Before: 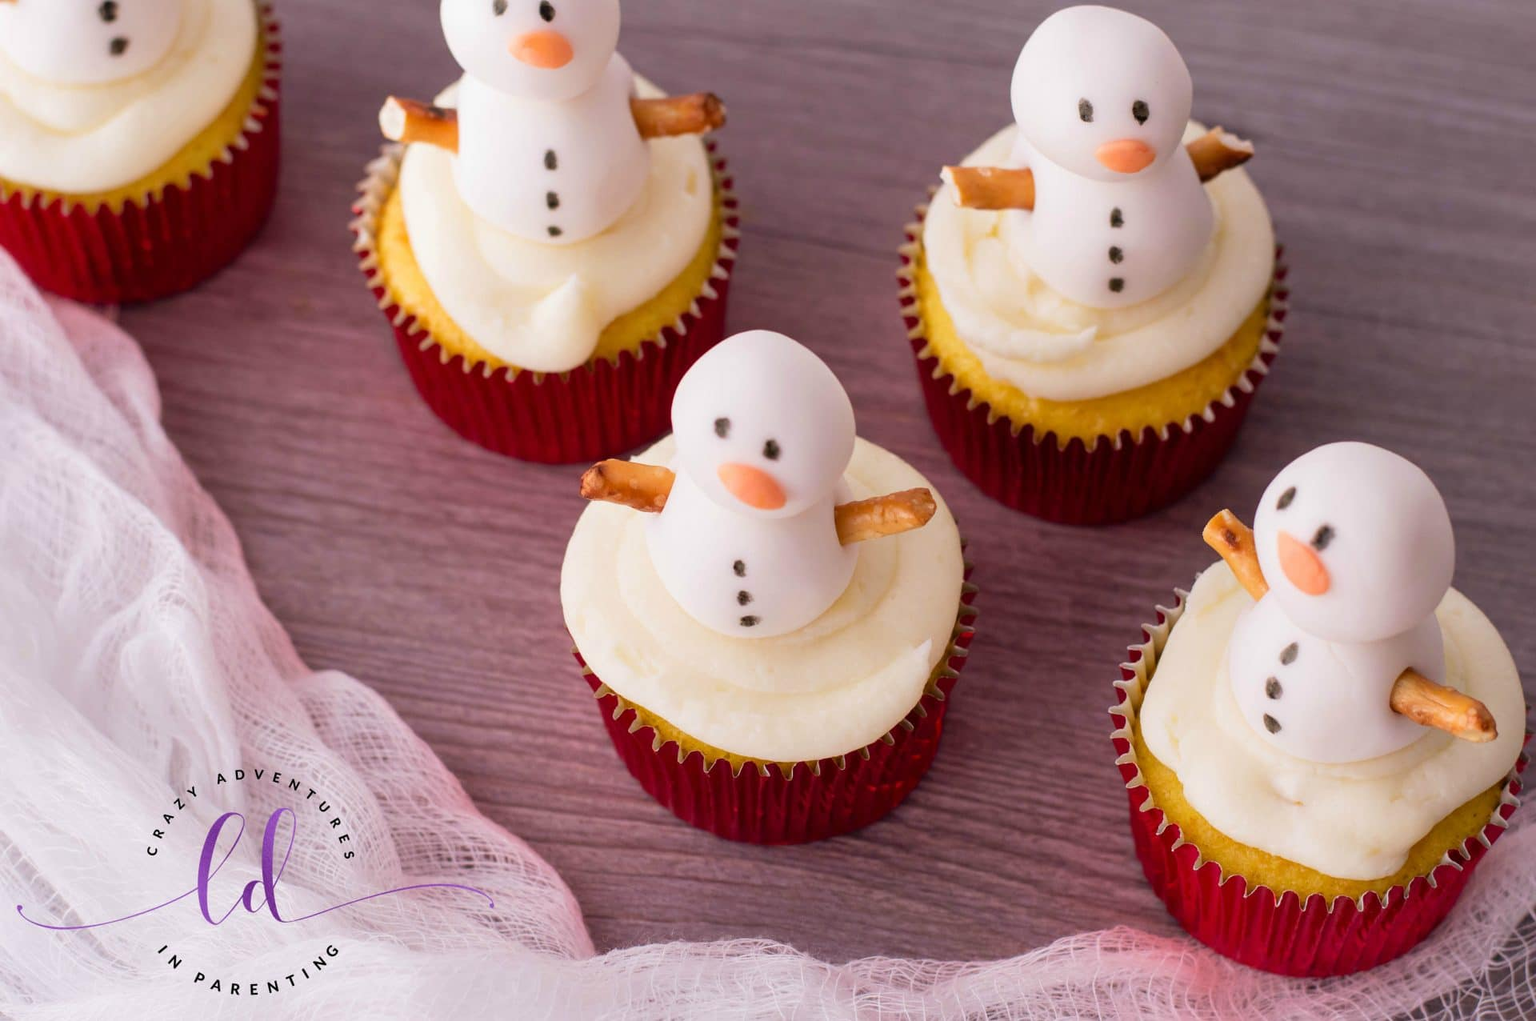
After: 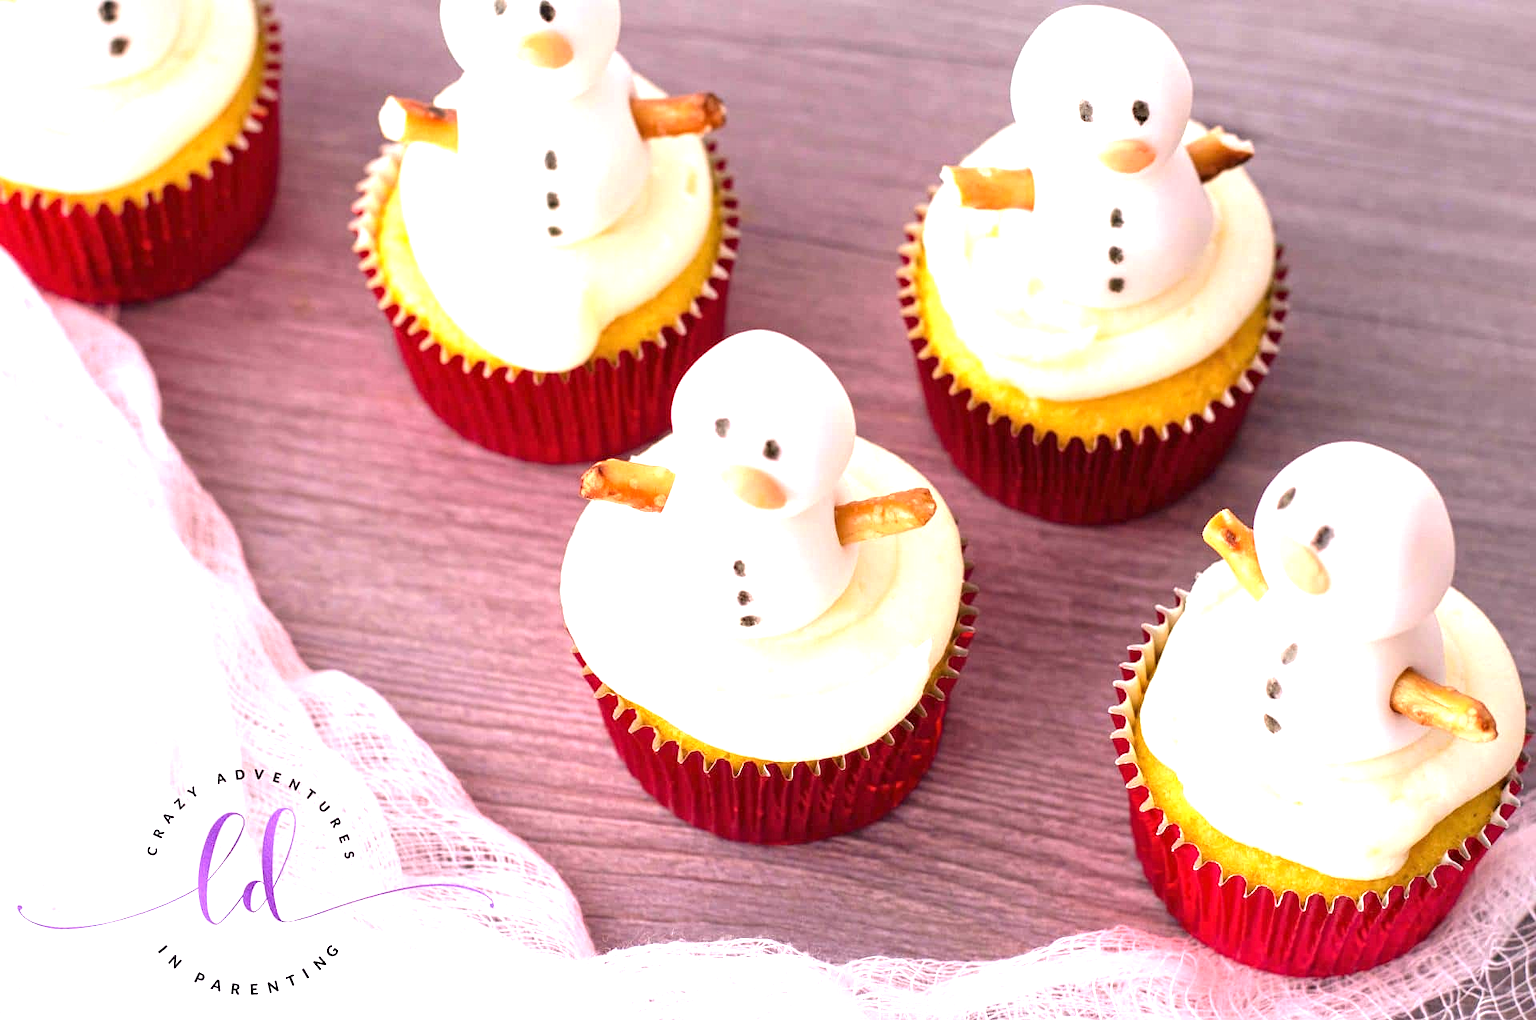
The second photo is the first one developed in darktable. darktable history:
exposure: black level correction 0, exposure 1.369 EV, compensate highlight preservation false
contrast equalizer: y [[0.5, 0.5, 0.5, 0.512, 0.552, 0.62], [0.5 ×6], [0.5 ×4, 0.504, 0.553], [0 ×6], [0 ×6]]
